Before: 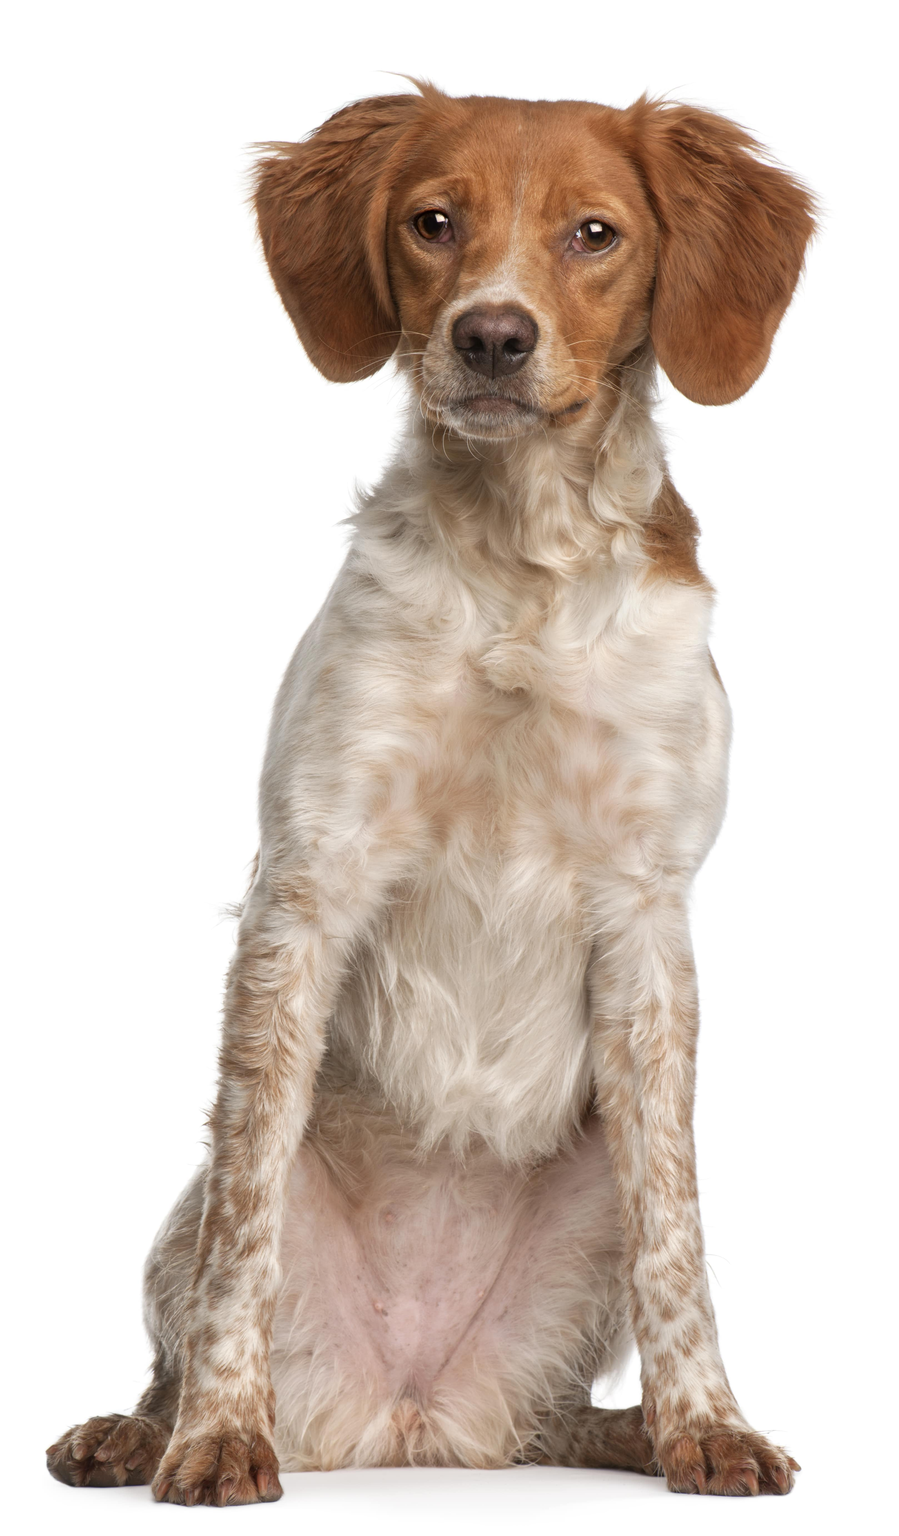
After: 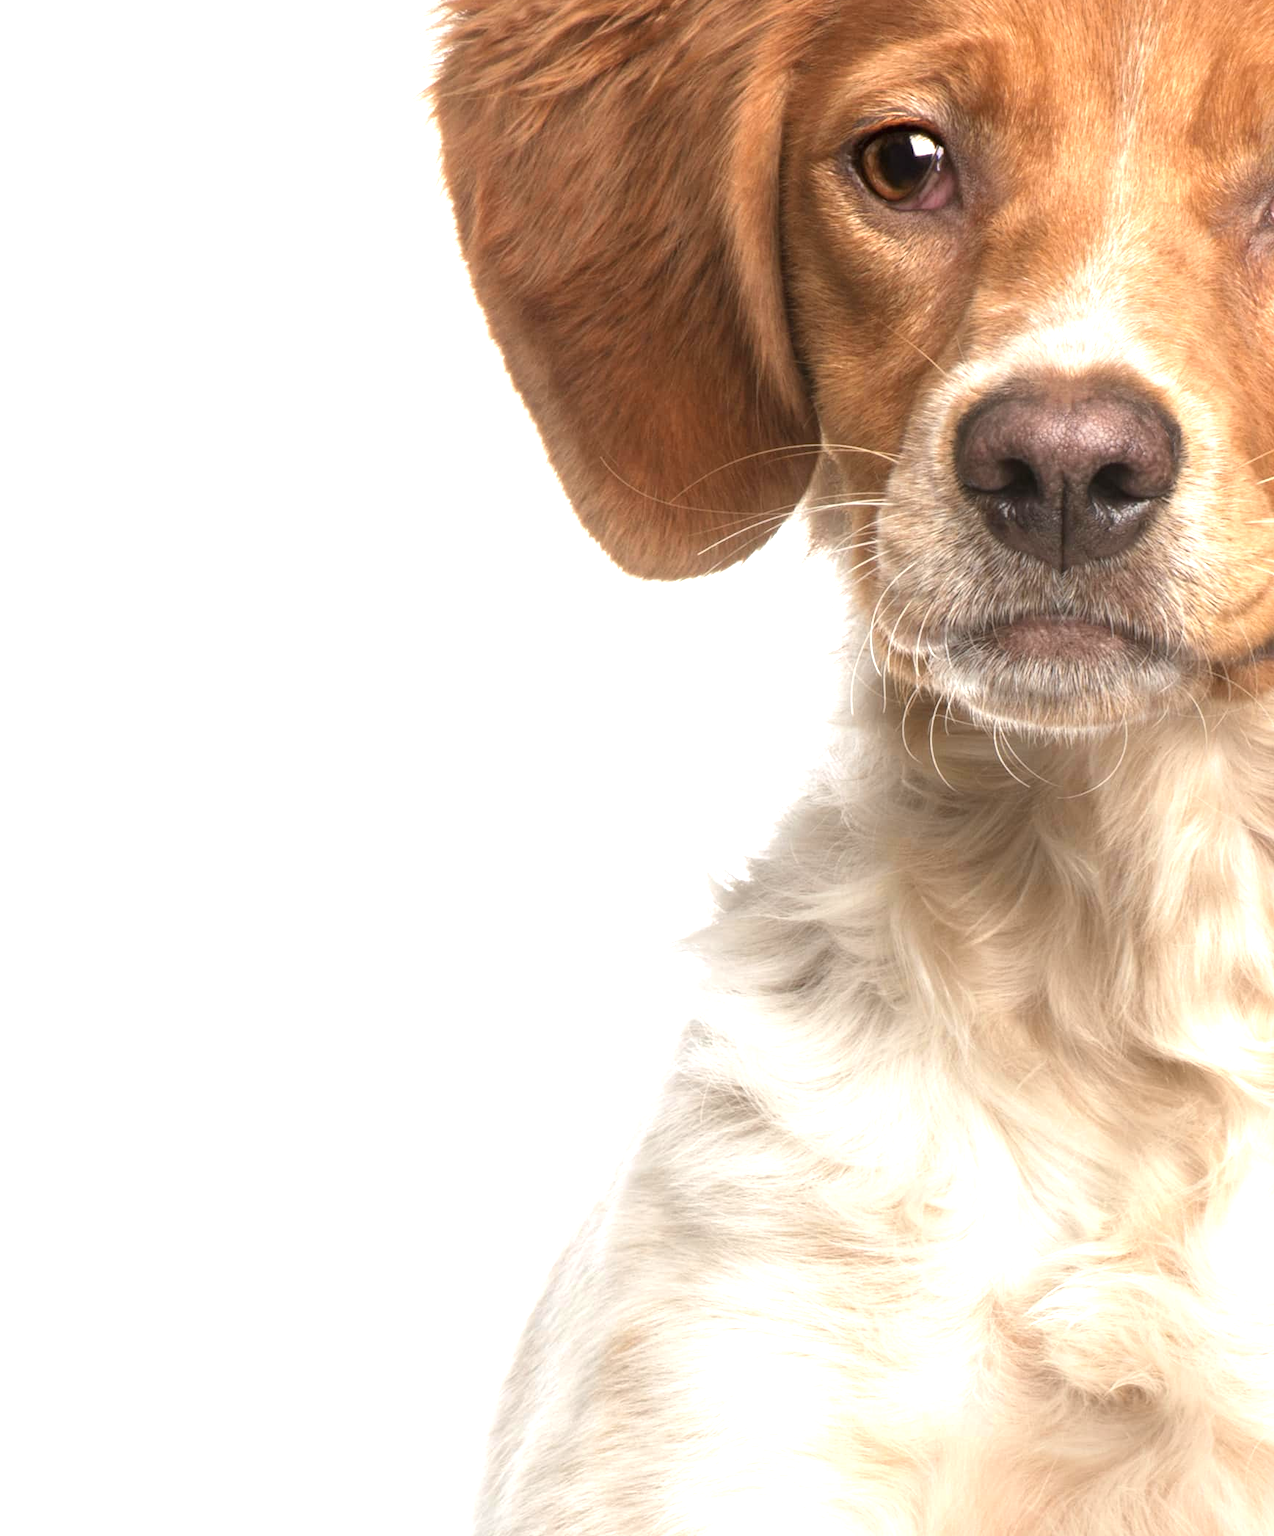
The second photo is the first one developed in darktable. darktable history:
exposure: black level correction 0, exposure 1.1 EV, compensate exposure bias true, compensate highlight preservation false
crop: left 10.121%, top 10.631%, right 36.218%, bottom 51.526%
